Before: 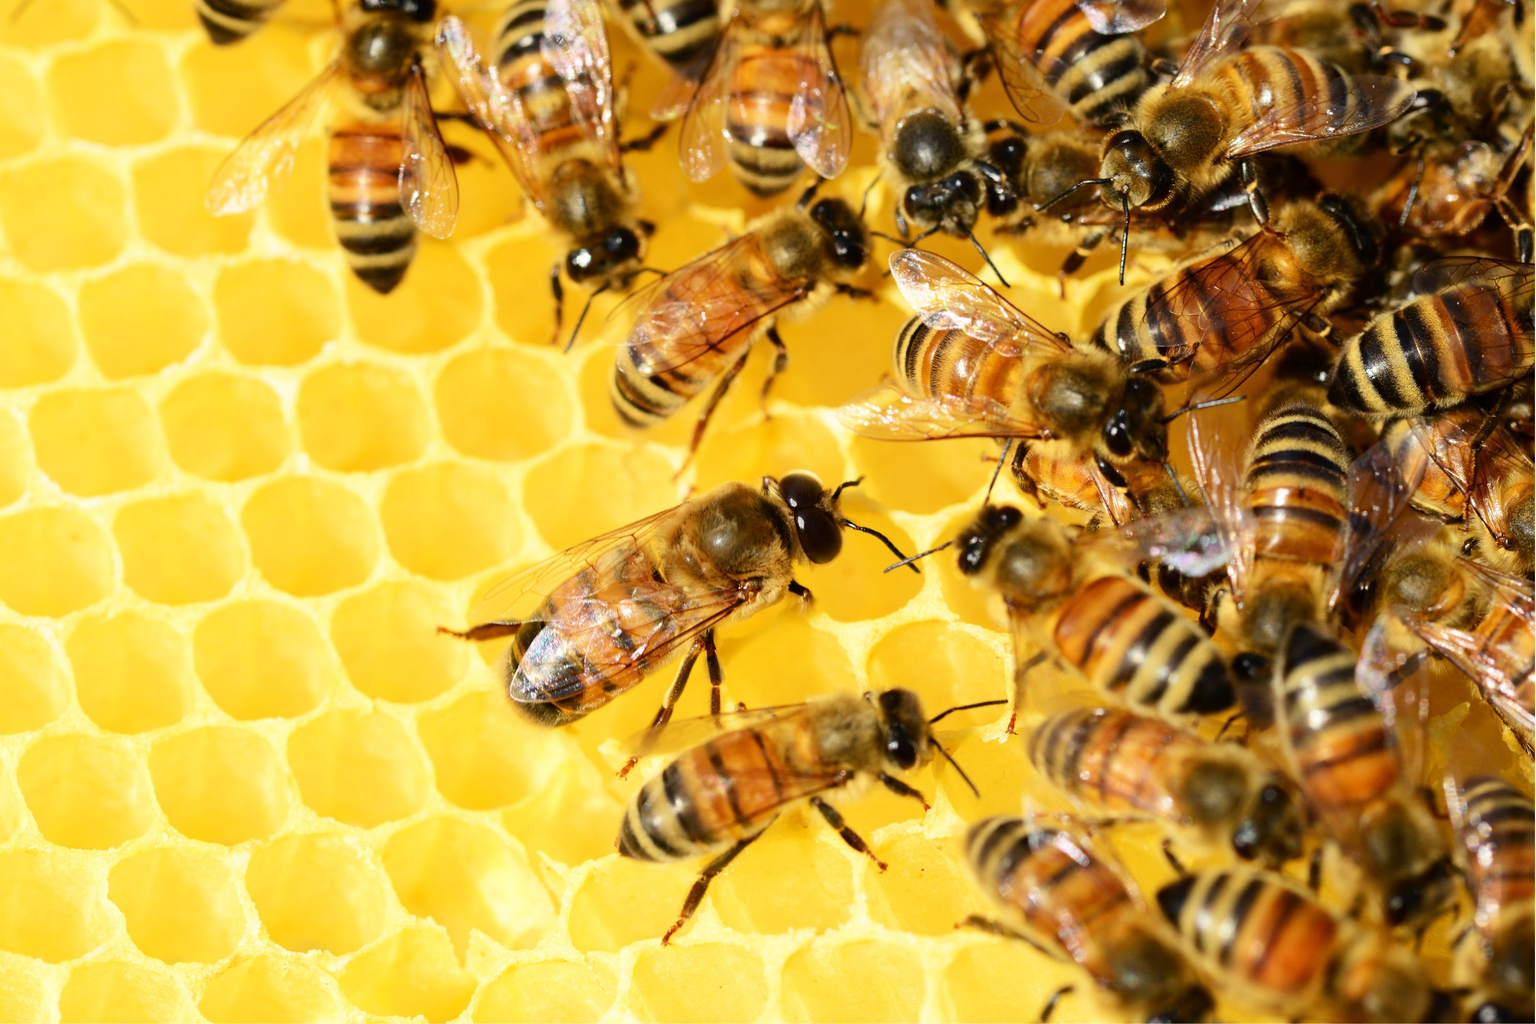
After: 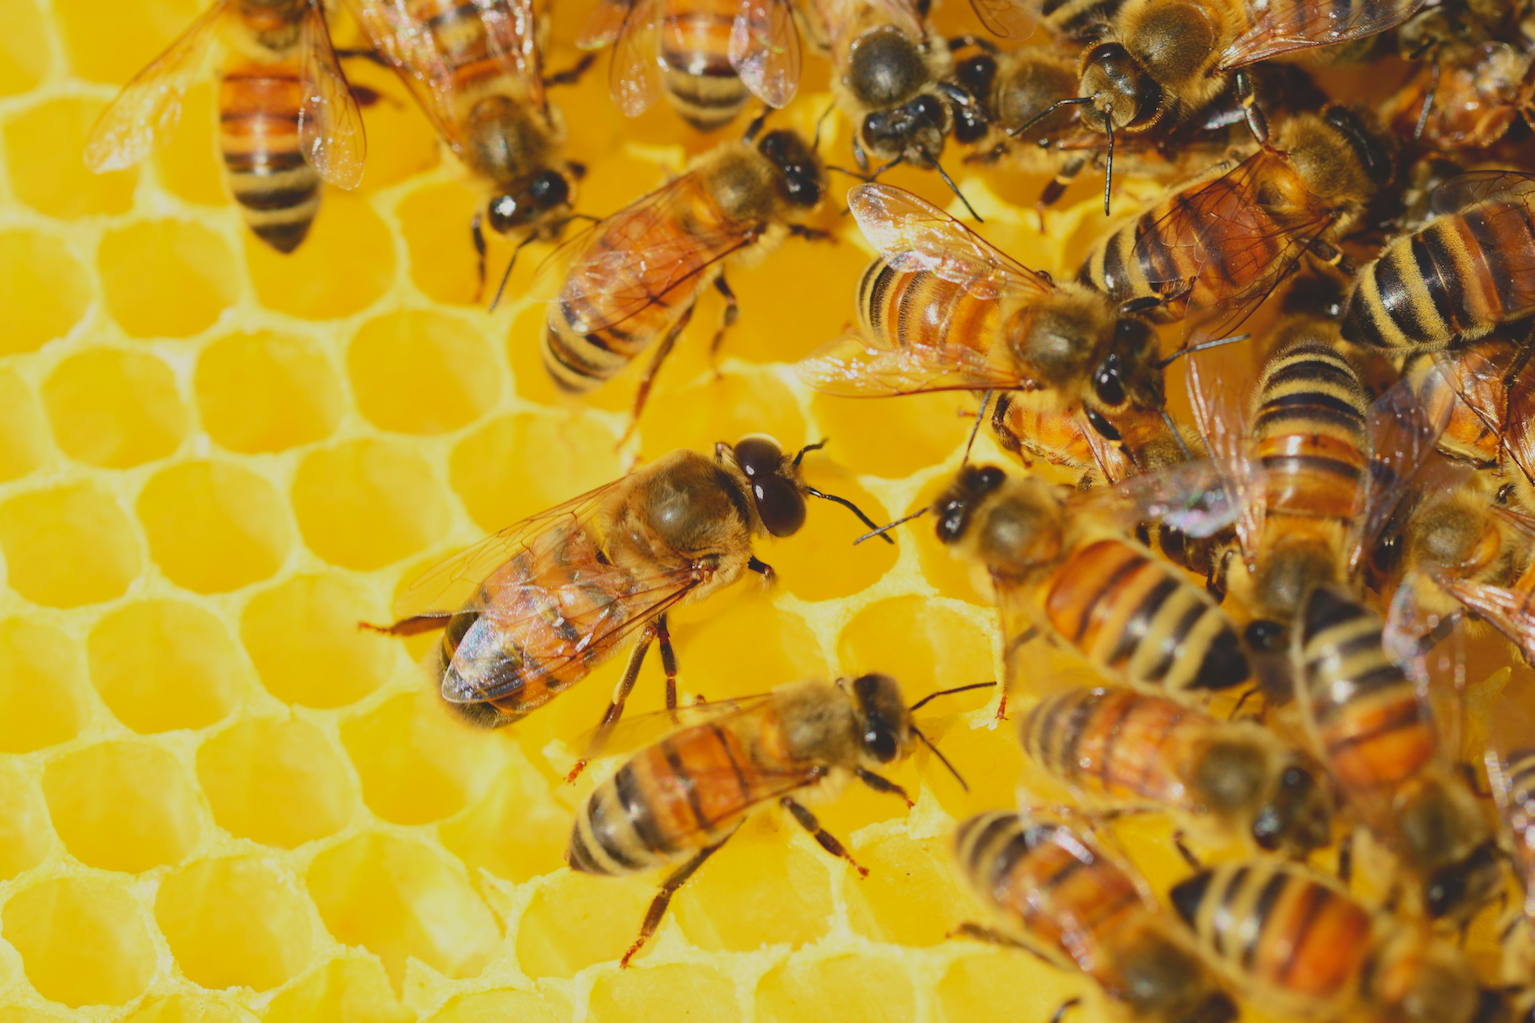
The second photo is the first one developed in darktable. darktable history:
crop and rotate: angle 1.96°, left 5.673%, top 5.673%
contrast brightness saturation: contrast -0.28
